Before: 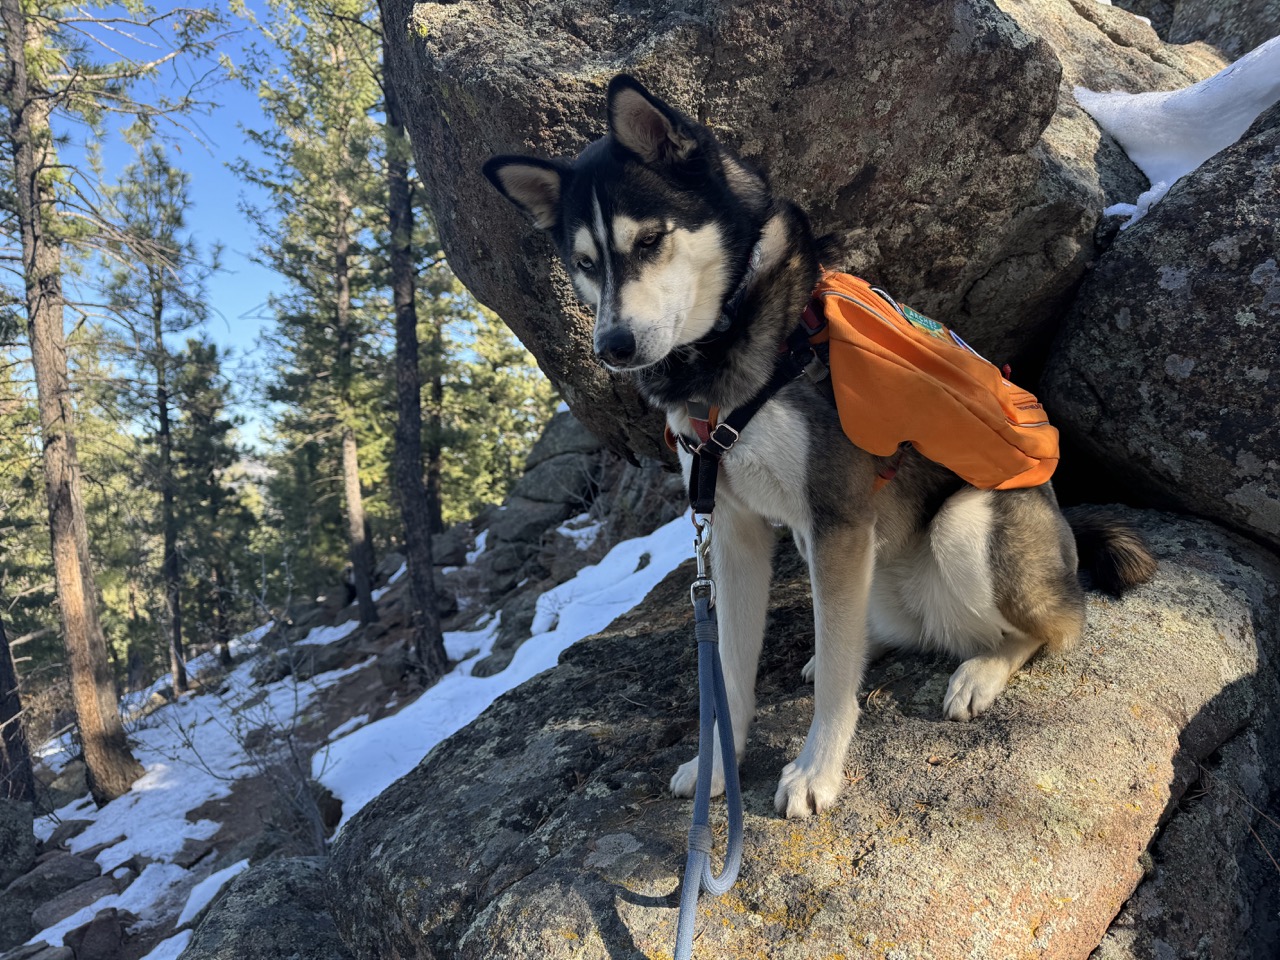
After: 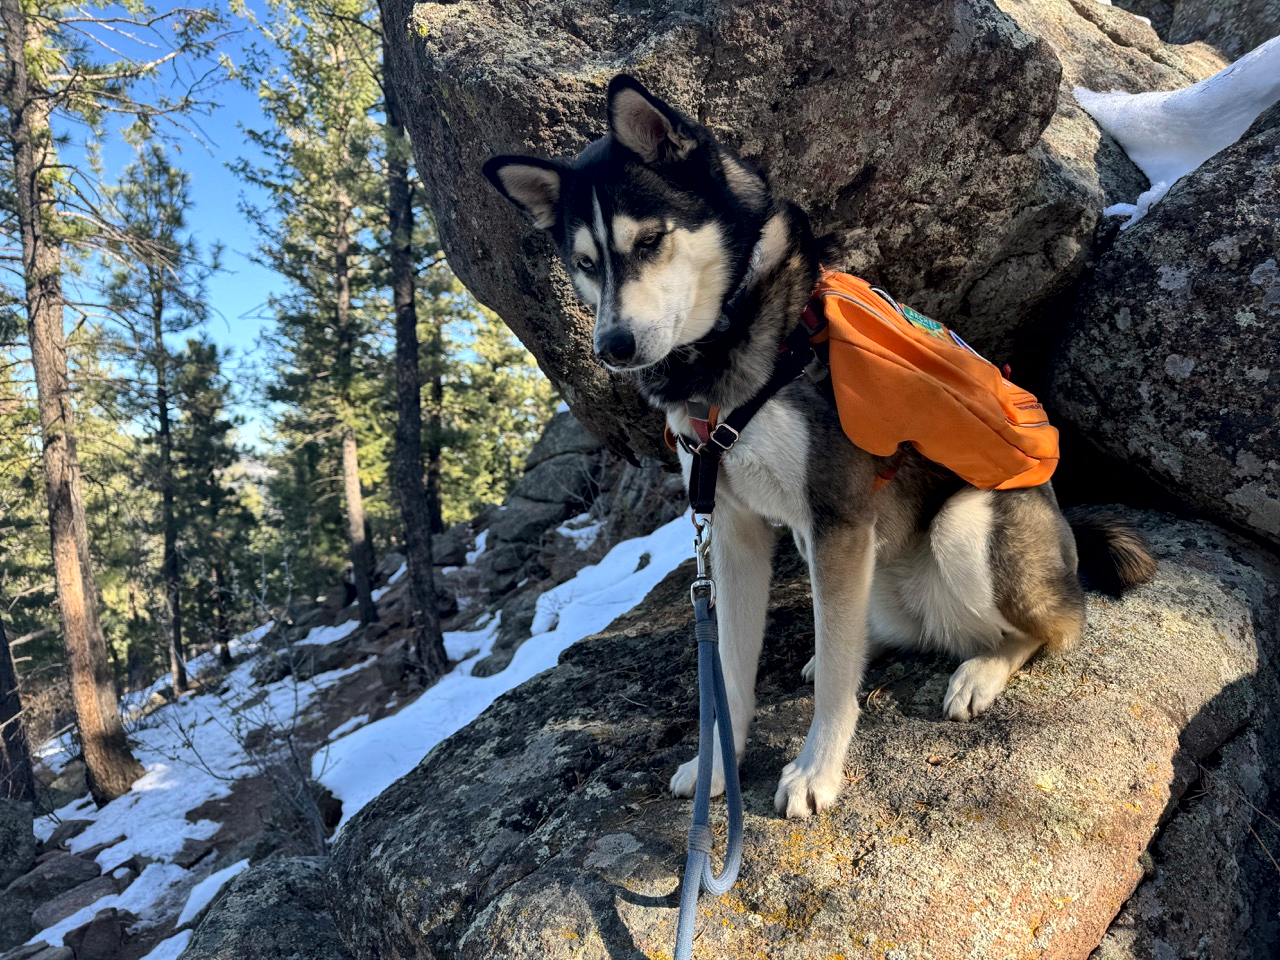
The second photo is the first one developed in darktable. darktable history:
local contrast: mode bilateral grid, contrast 19, coarseness 49, detail 171%, midtone range 0.2
